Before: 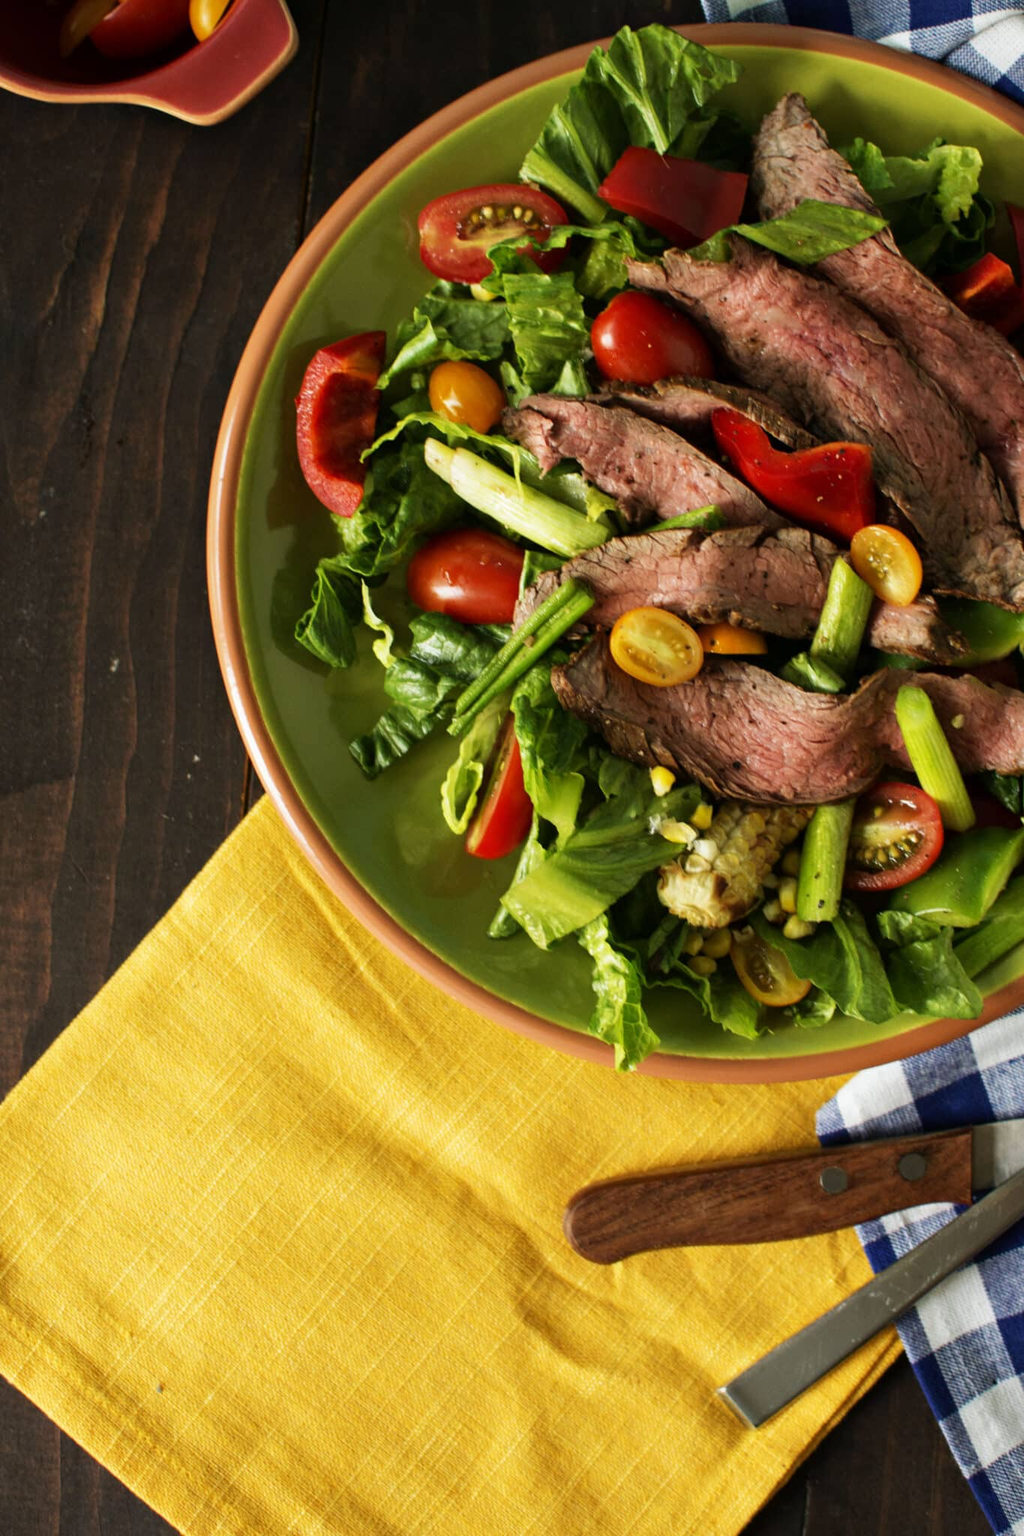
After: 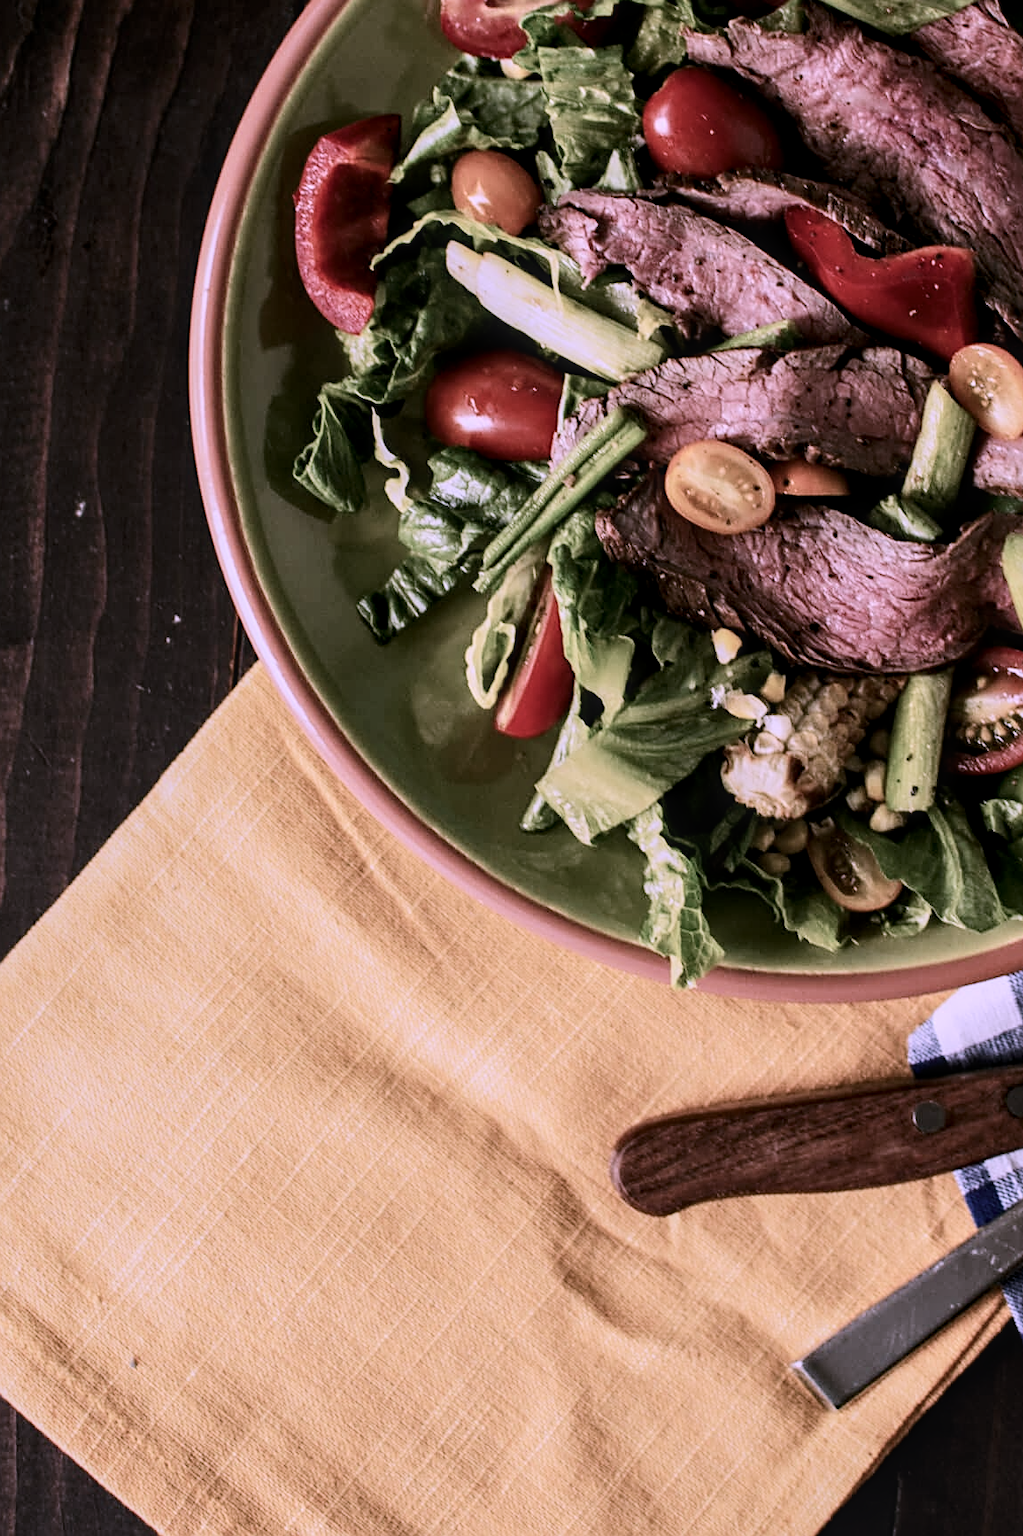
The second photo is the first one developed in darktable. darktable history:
sharpen: on, module defaults
crop and rotate: left 4.574%, top 15.281%, right 10.678%
local contrast: on, module defaults
contrast brightness saturation: contrast 0.25, saturation -0.311
filmic rgb: black relative exposure -7.65 EV, white relative exposure 4.56 EV, hardness 3.61, contrast 0.995
color correction: highlights a* 15.13, highlights b* -25.87
